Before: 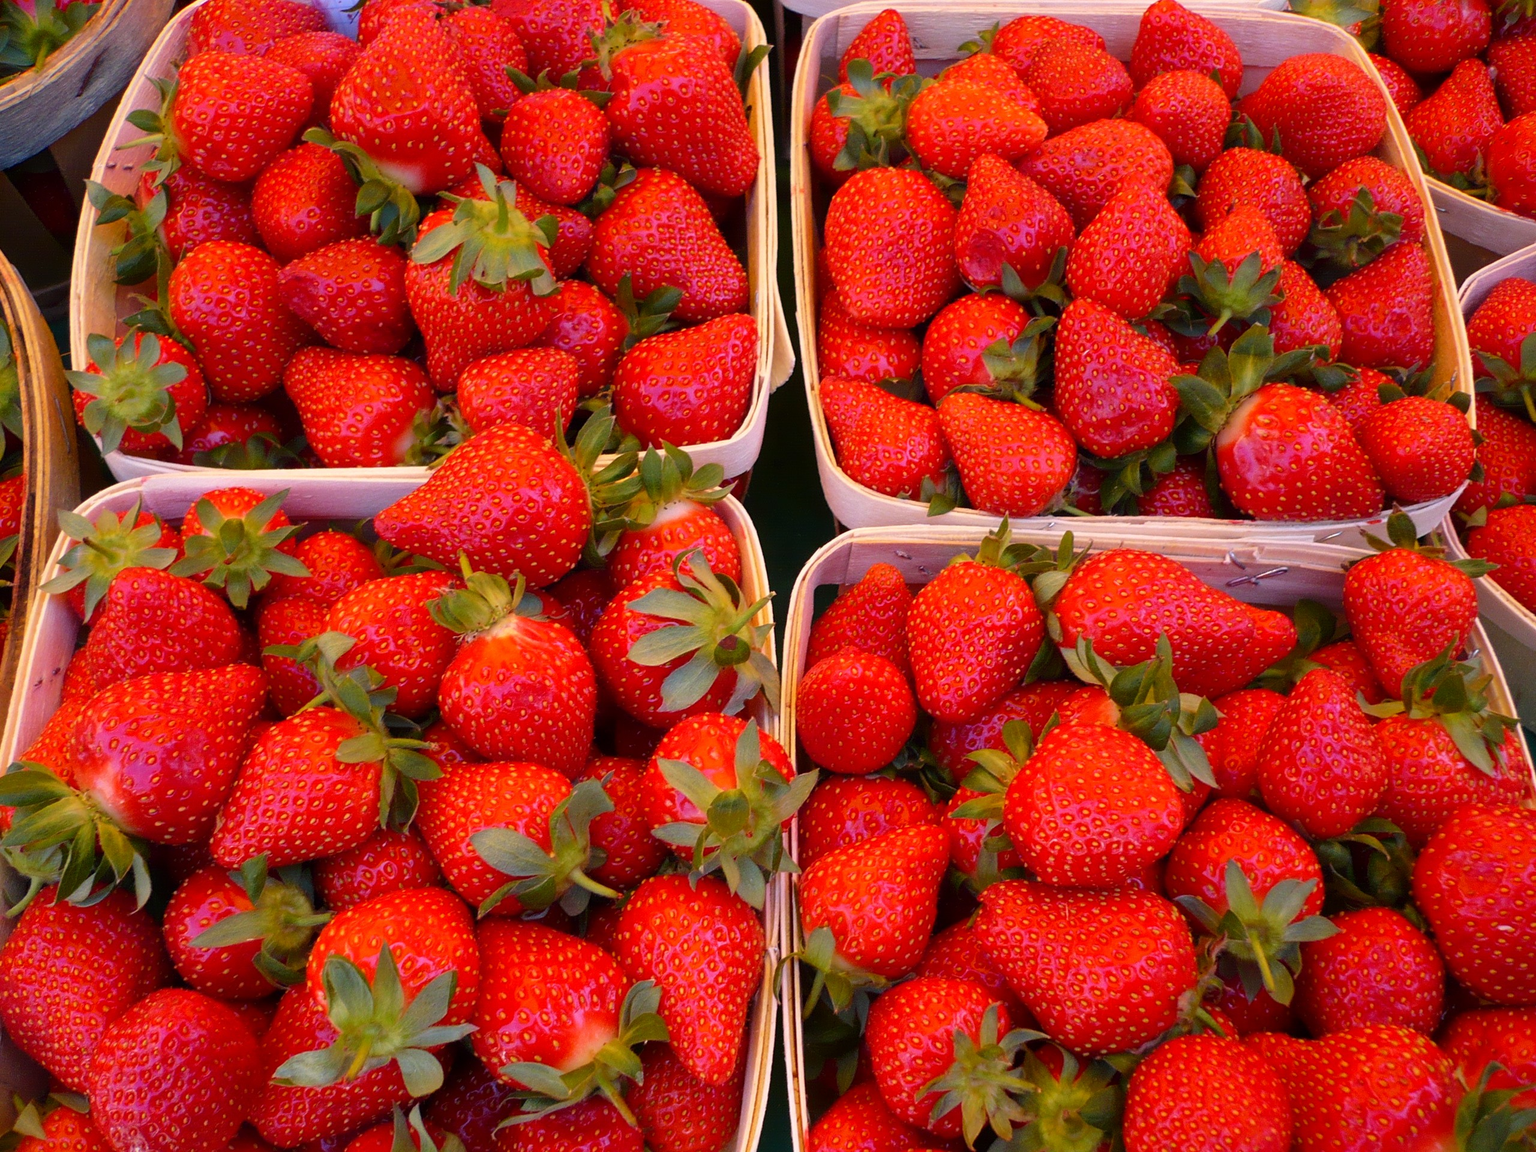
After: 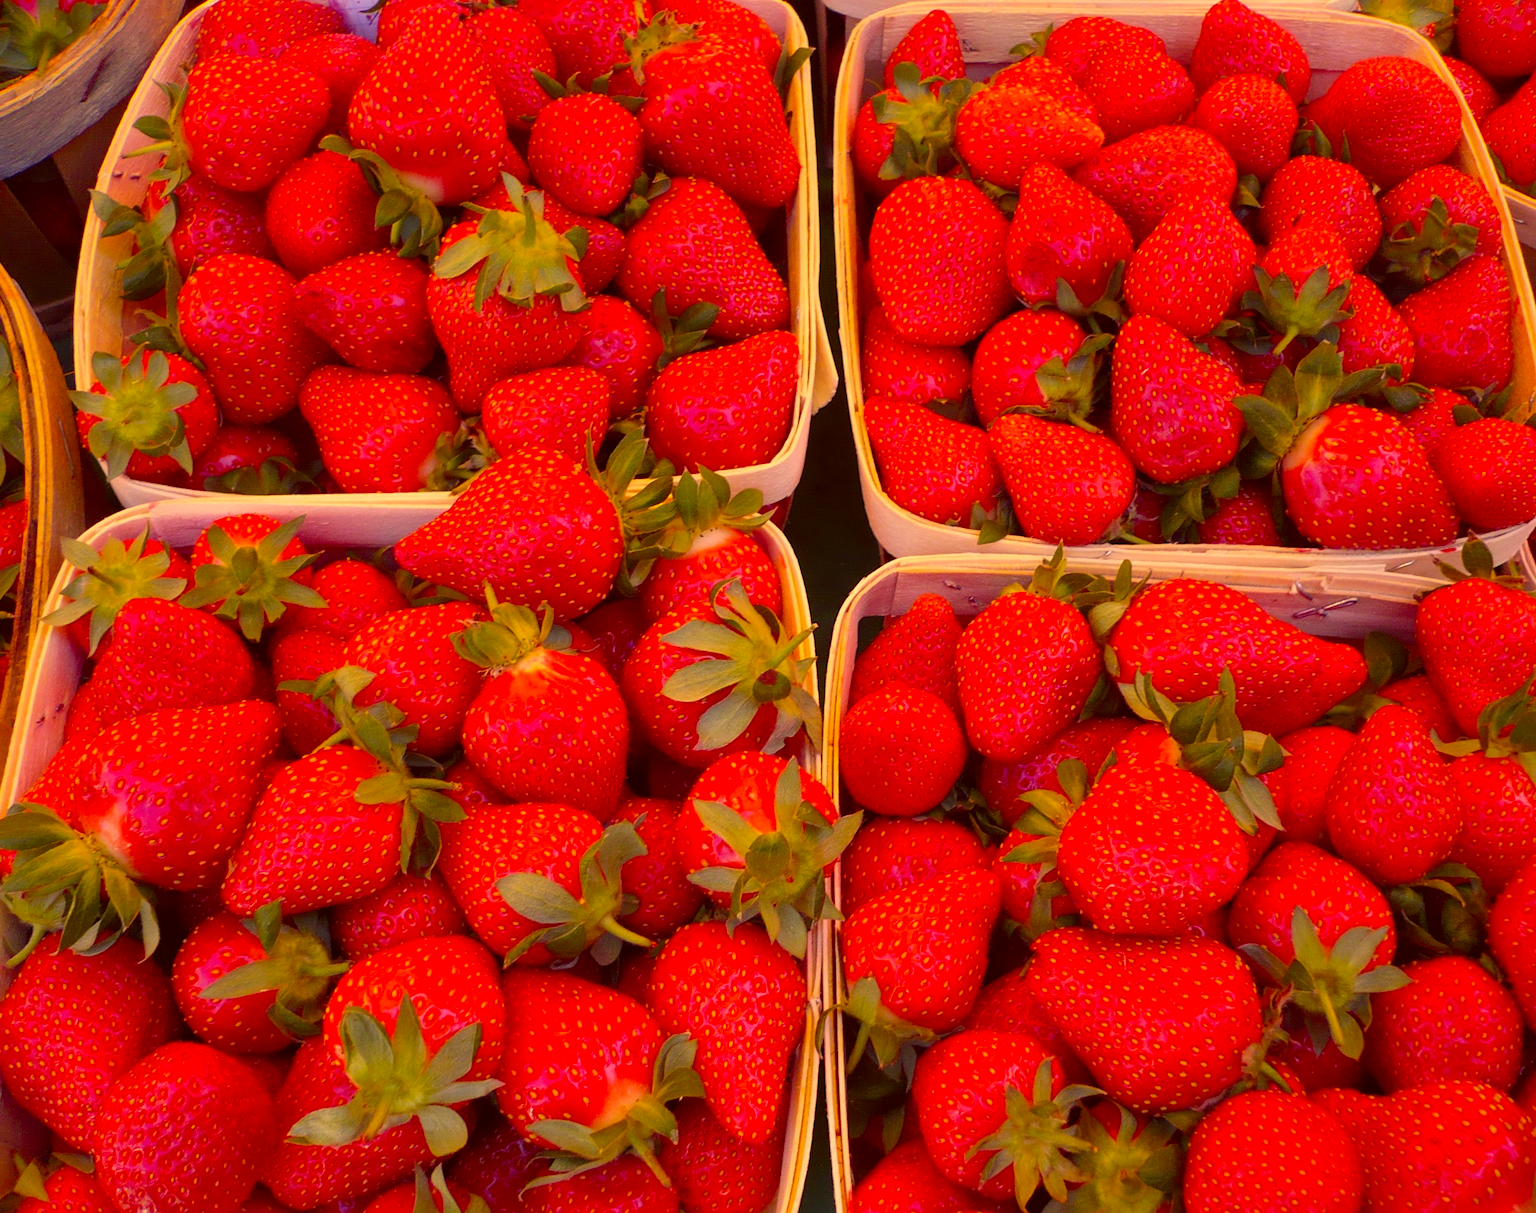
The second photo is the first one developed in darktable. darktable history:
tone equalizer: edges refinement/feathering 500, mask exposure compensation -1.57 EV, preserve details guided filter
shadows and highlights: on, module defaults
color correction: highlights a* 9.65, highlights b* 38.68, shadows a* 14.52, shadows b* 3.67
crop and rotate: left 0%, right 5.113%
